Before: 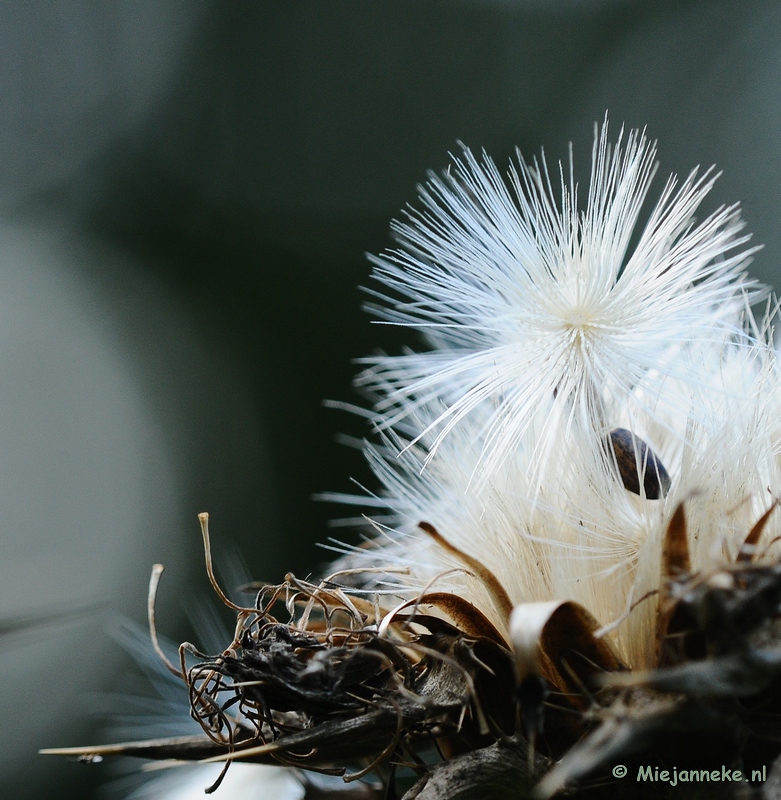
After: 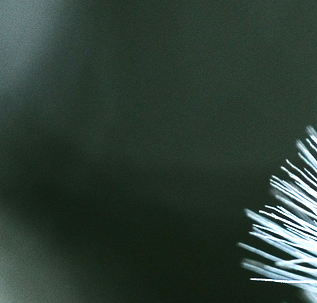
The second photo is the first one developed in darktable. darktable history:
exposure: black level correction 0.001, exposure 1.05 EV, compensate exposure bias true, compensate highlight preservation false
crop: left 15.452%, top 5.459%, right 43.956%, bottom 56.62%
tone equalizer: -8 EV -0.417 EV, -7 EV -0.389 EV, -6 EV -0.333 EV, -5 EV -0.222 EV, -3 EV 0.222 EV, -2 EV 0.333 EV, -1 EV 0.389 EV, +0 EV 0.417 EV, edges refinement/feathering 500, mask exposure compensation -1.57 EV, preserve details no
